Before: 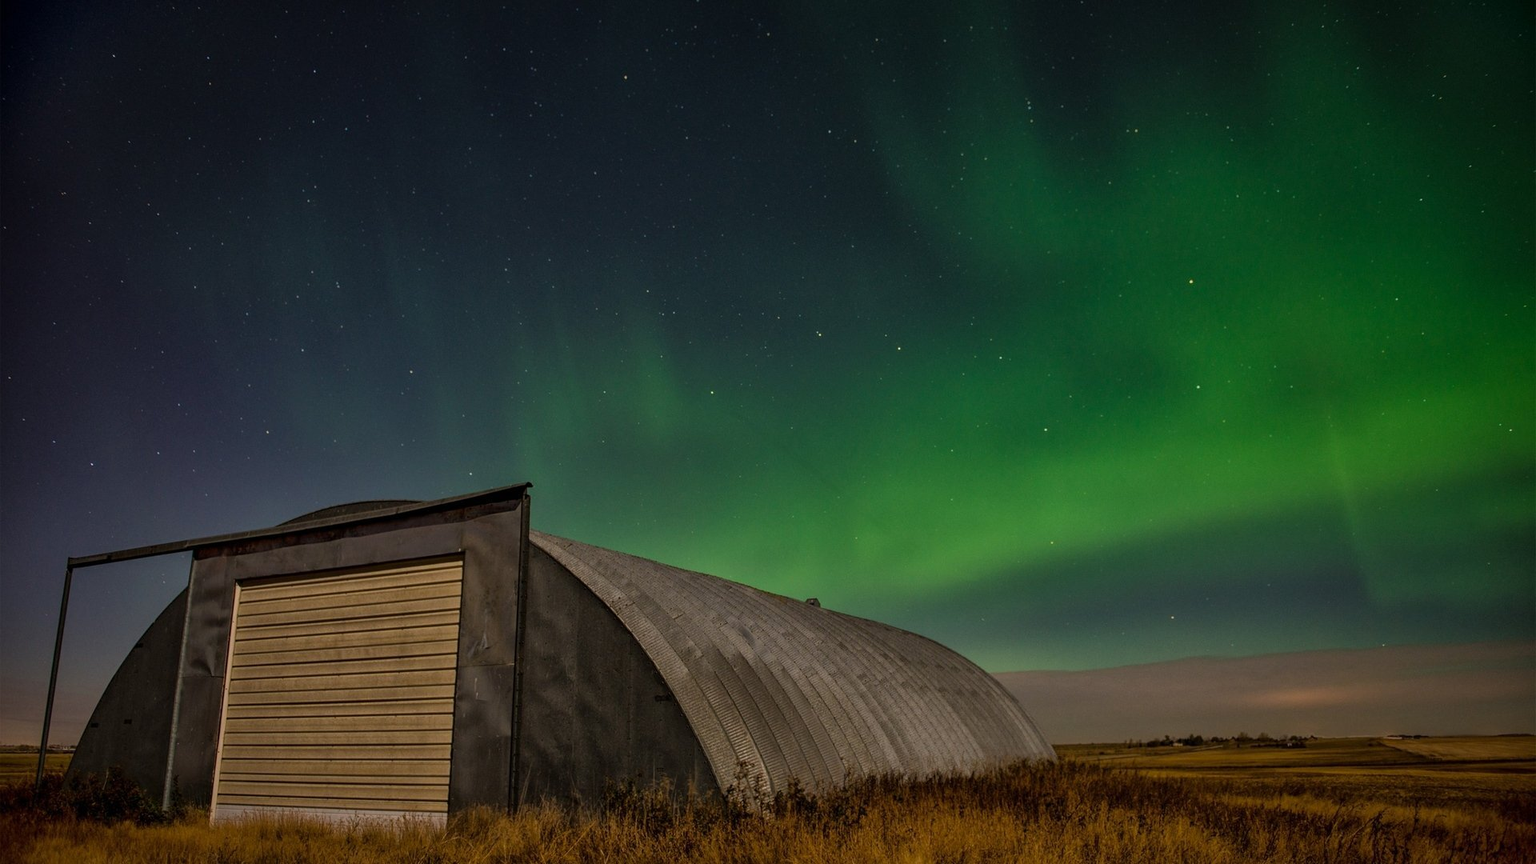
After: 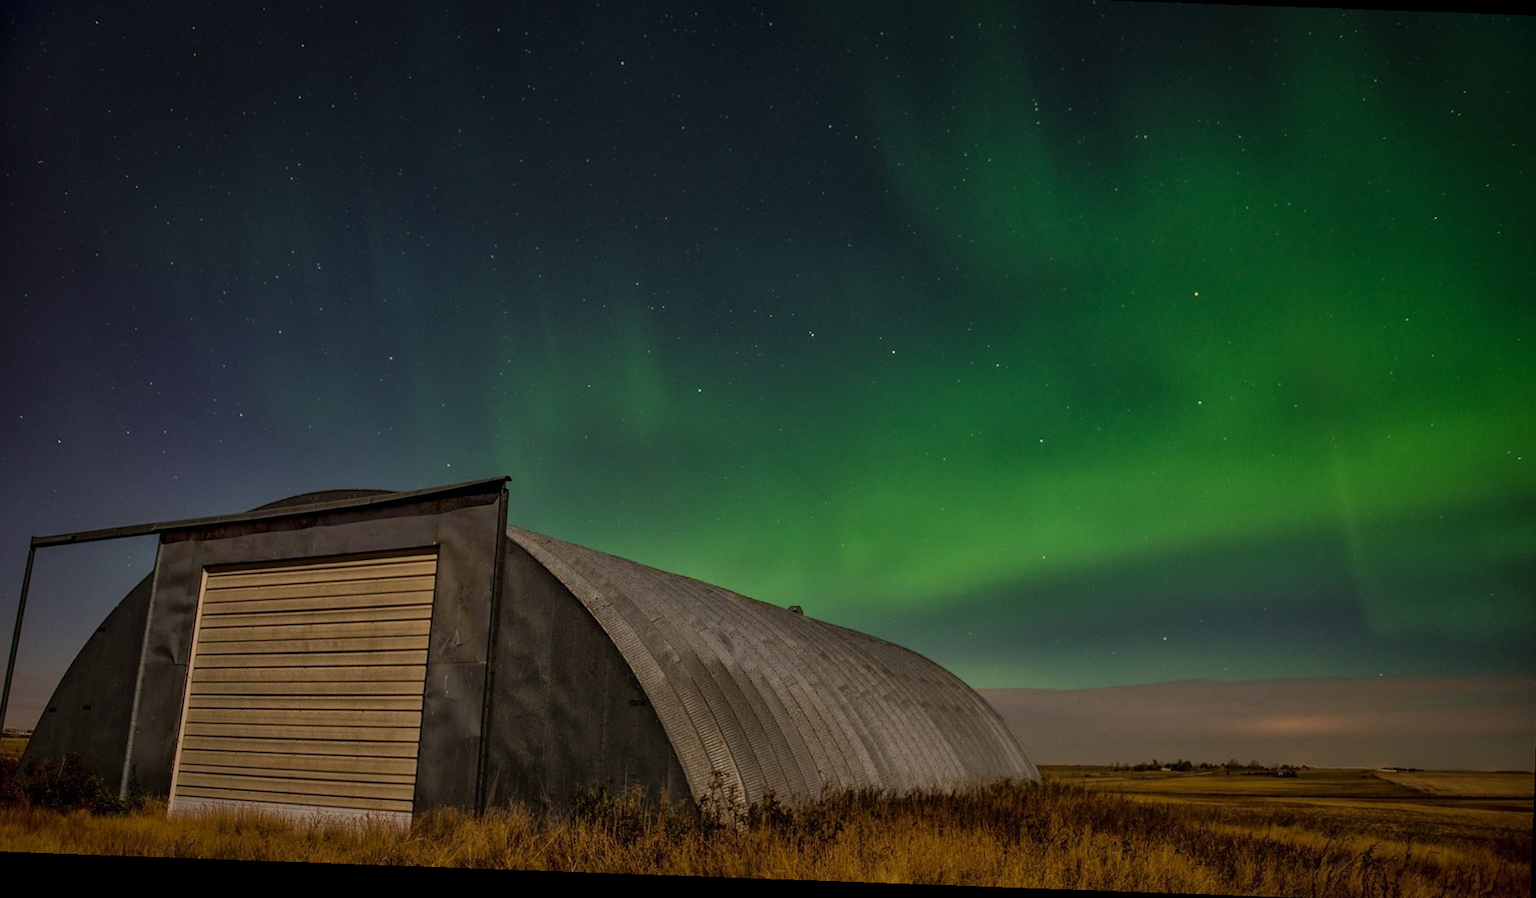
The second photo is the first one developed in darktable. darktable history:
crop and rotate: angle -2.04°, left 3.102%, top 4.237%, right 1.52%, bottom 0.654%
